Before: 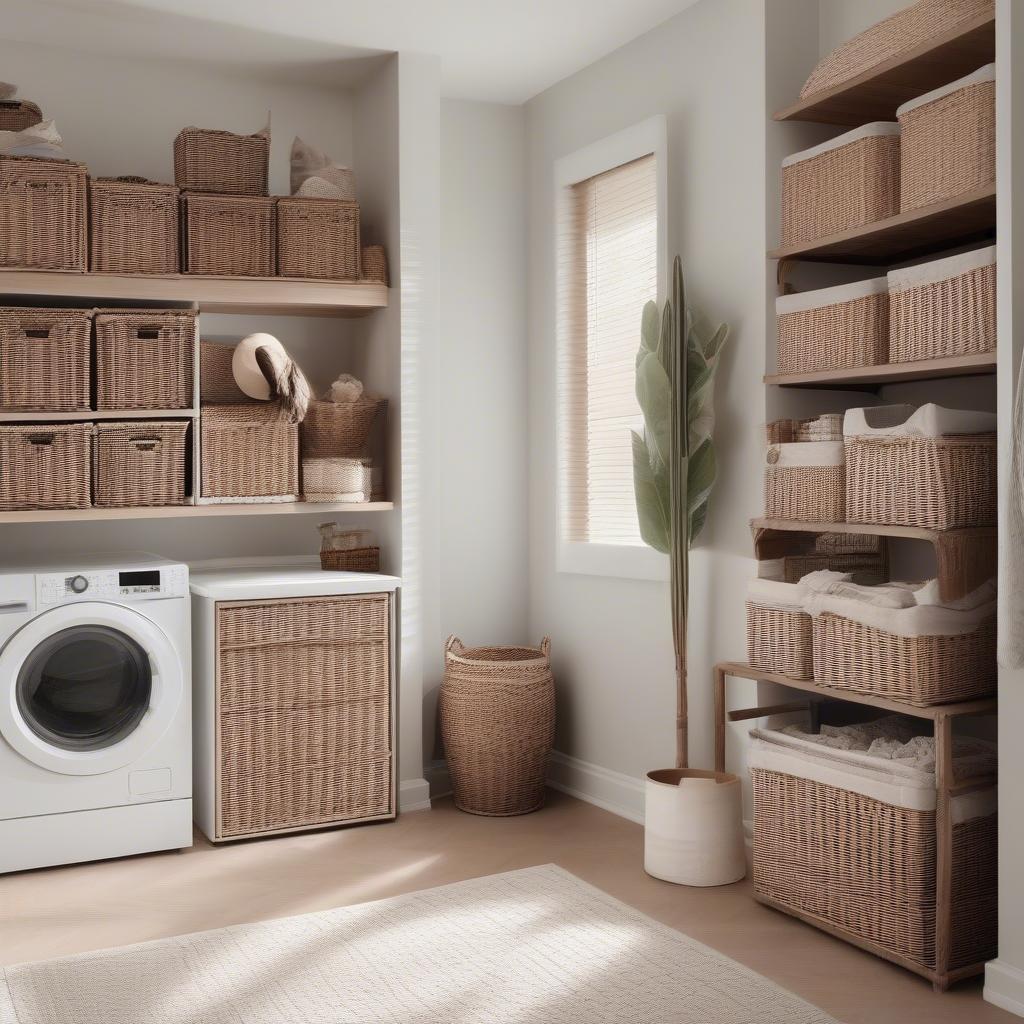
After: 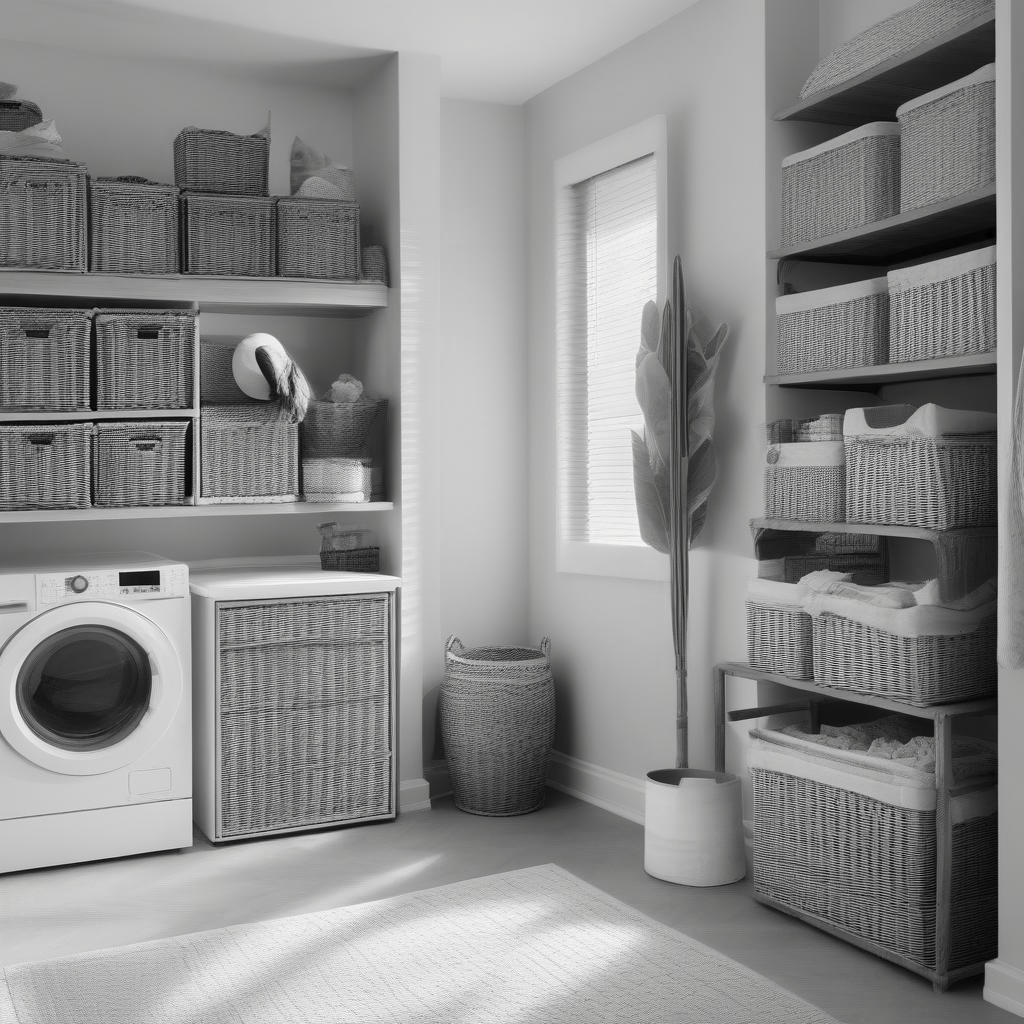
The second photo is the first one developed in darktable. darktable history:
contrast brightness saturation: saturation -0.986
